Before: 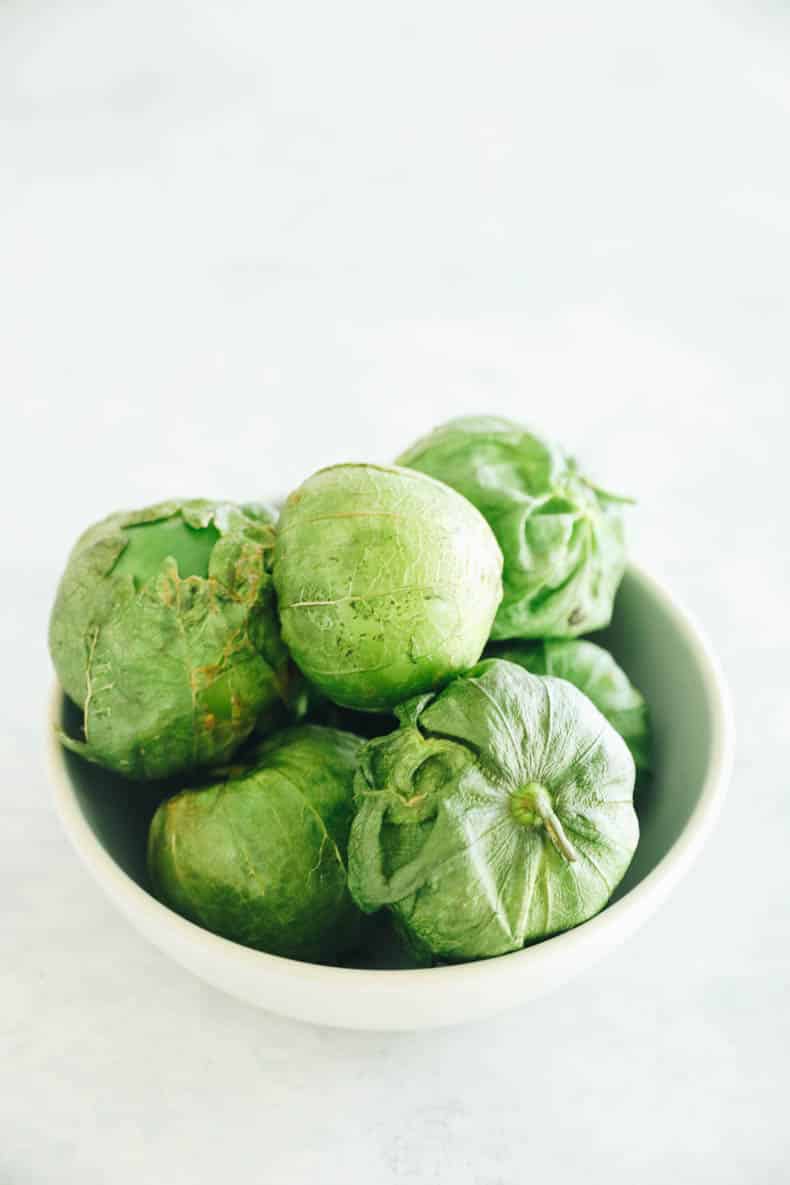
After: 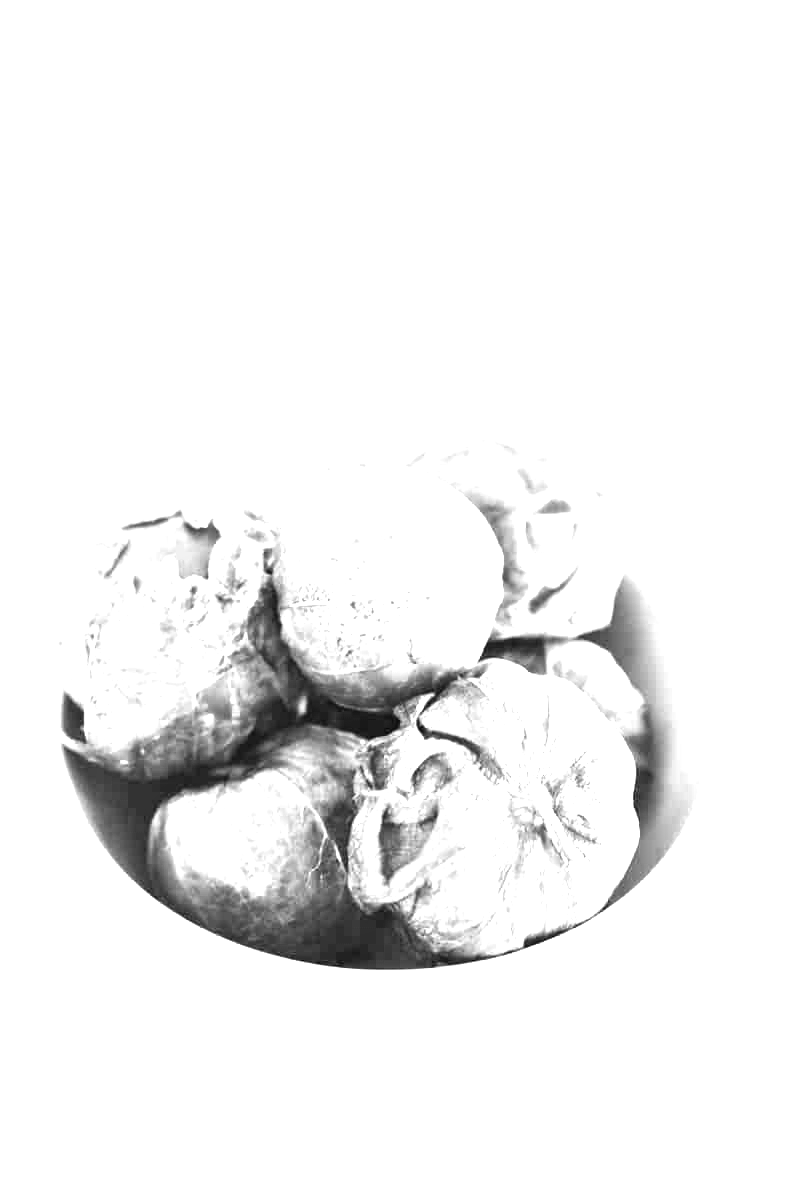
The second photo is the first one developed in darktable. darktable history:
white balance: red 4.26, blue 1.802
monochrome: on, module defaults
tone equalizer: on, module defaults
